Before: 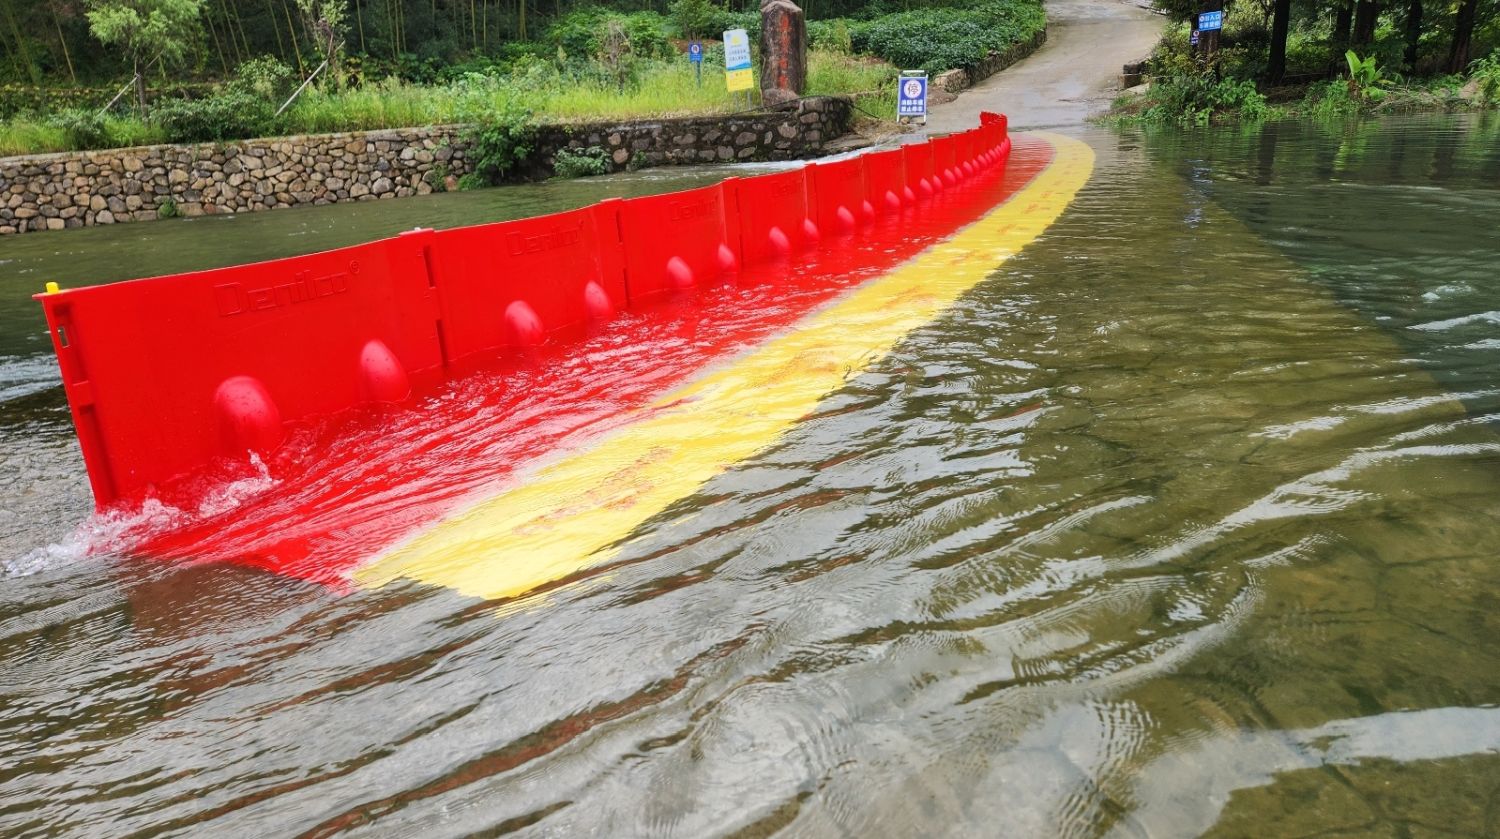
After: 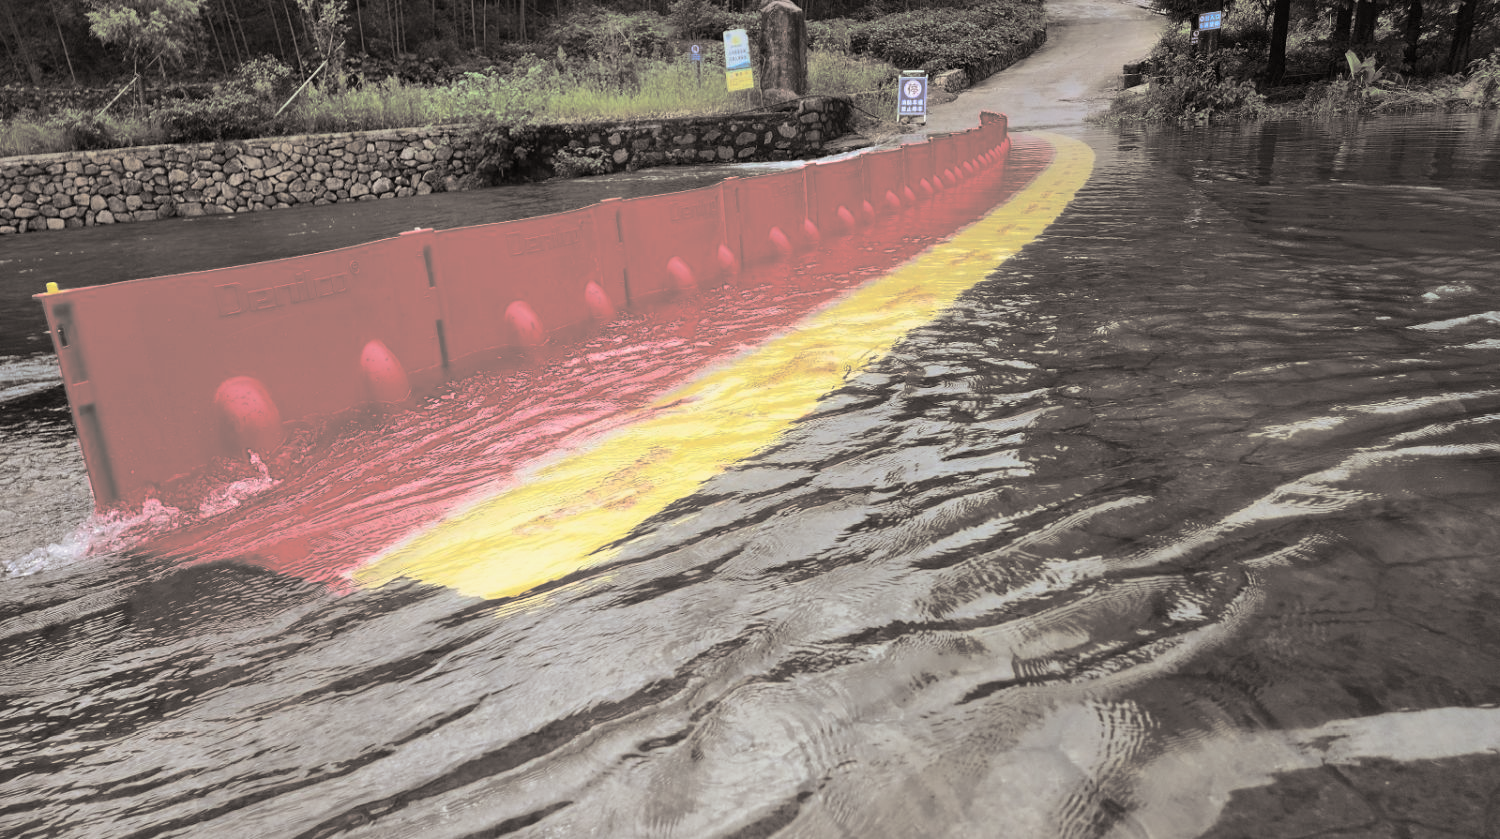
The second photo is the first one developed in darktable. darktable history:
split-toning: shadows › hue 26°, shadows › saturation 0.09, highlights › hue 40°, highlights › saturation 0.18, balance -63, compress 0%
sharpen: radius 2.883, amount 0.868, threshold 47.523
